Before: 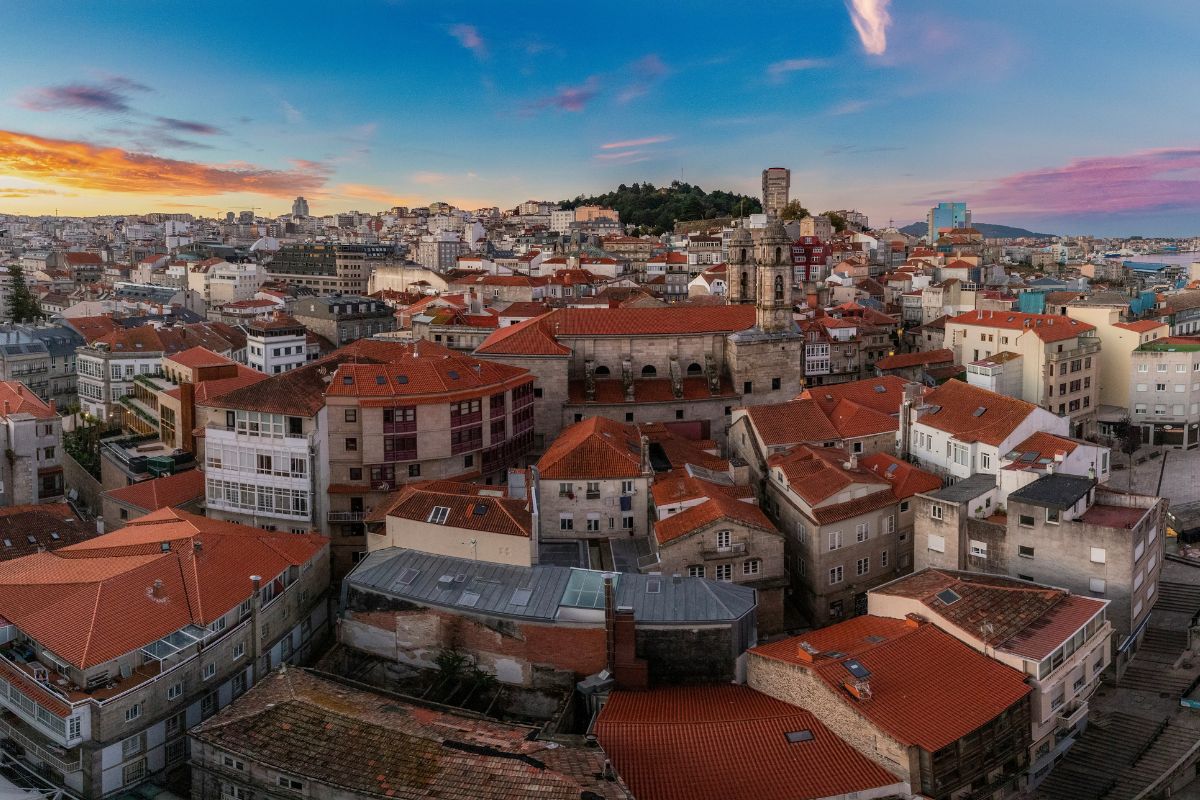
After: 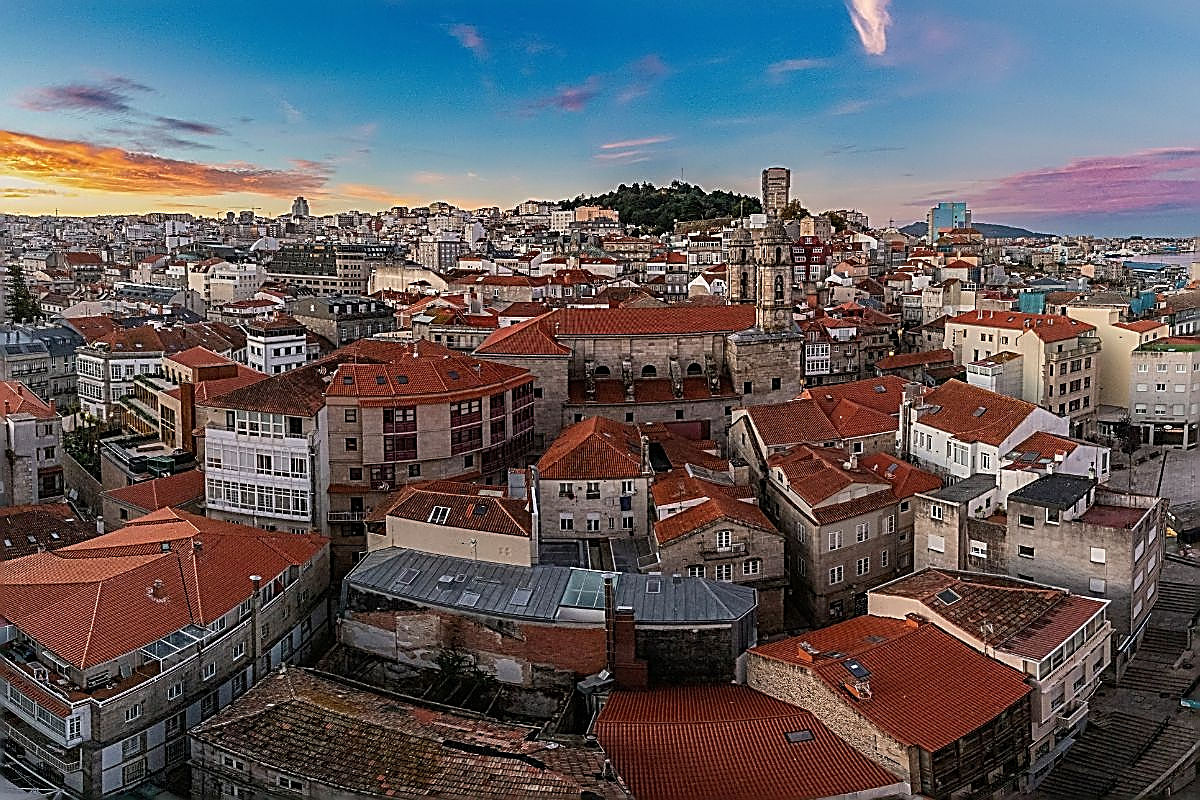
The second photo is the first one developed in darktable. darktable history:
sharpen: amount 1.999
